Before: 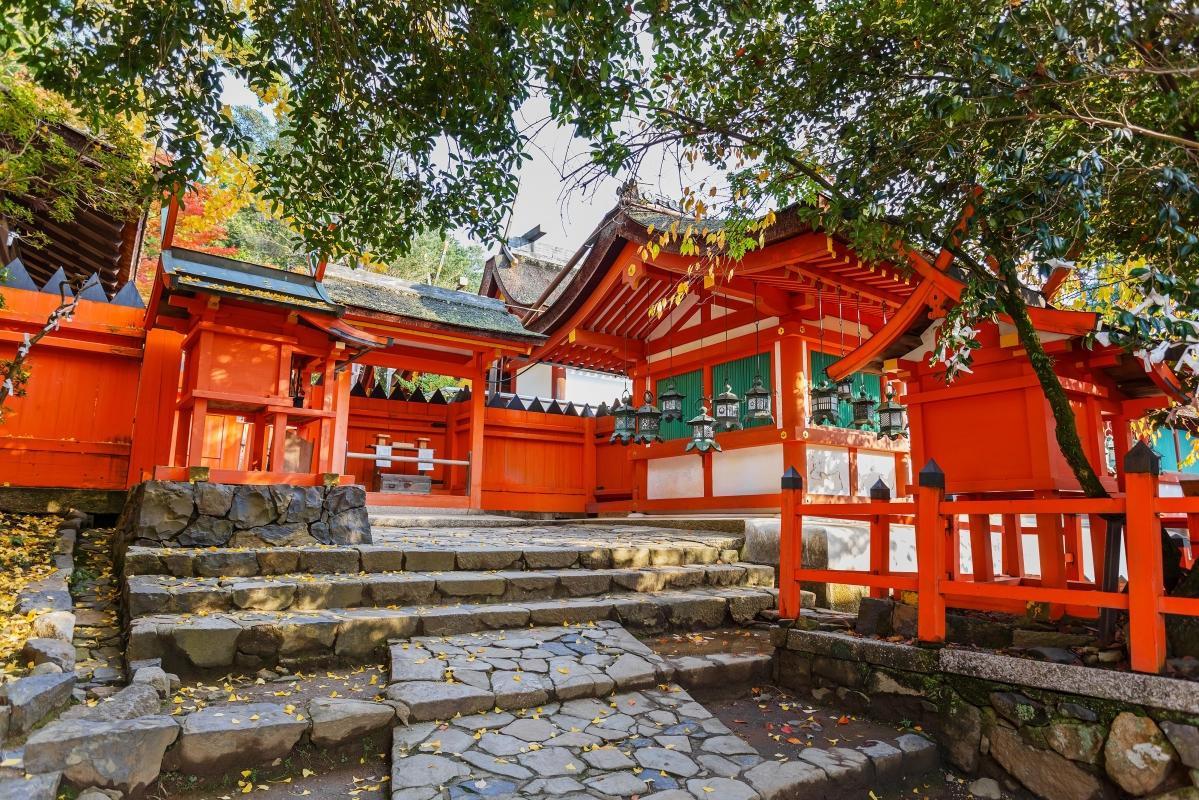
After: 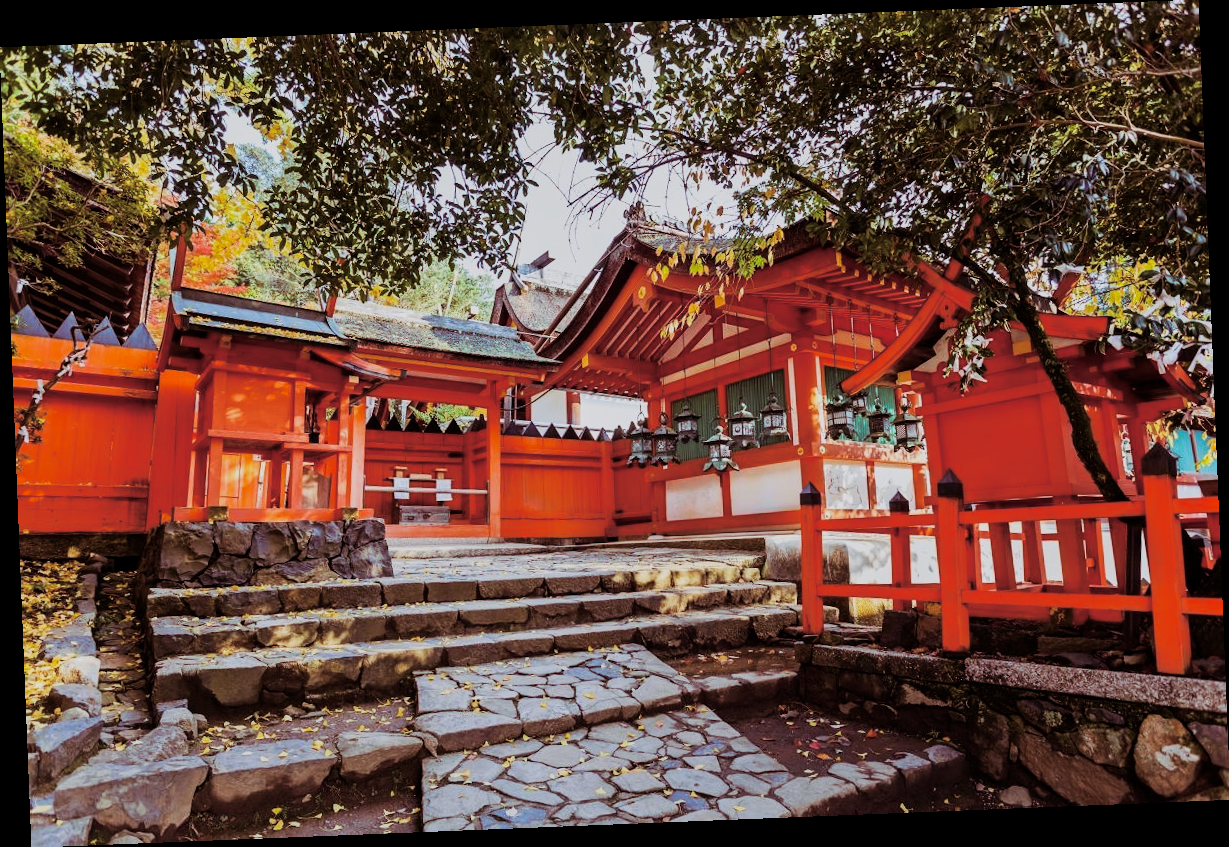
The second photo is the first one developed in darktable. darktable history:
white balance: red 0.98, blue 1.034
split-toning: highlights › hue 298.8°, highlights › saturation 0.73, compress 41.76%
rotate and perspective: rotation -2.29°, automatic cropping off
sigmoid: contrast 1.54, target black 0
